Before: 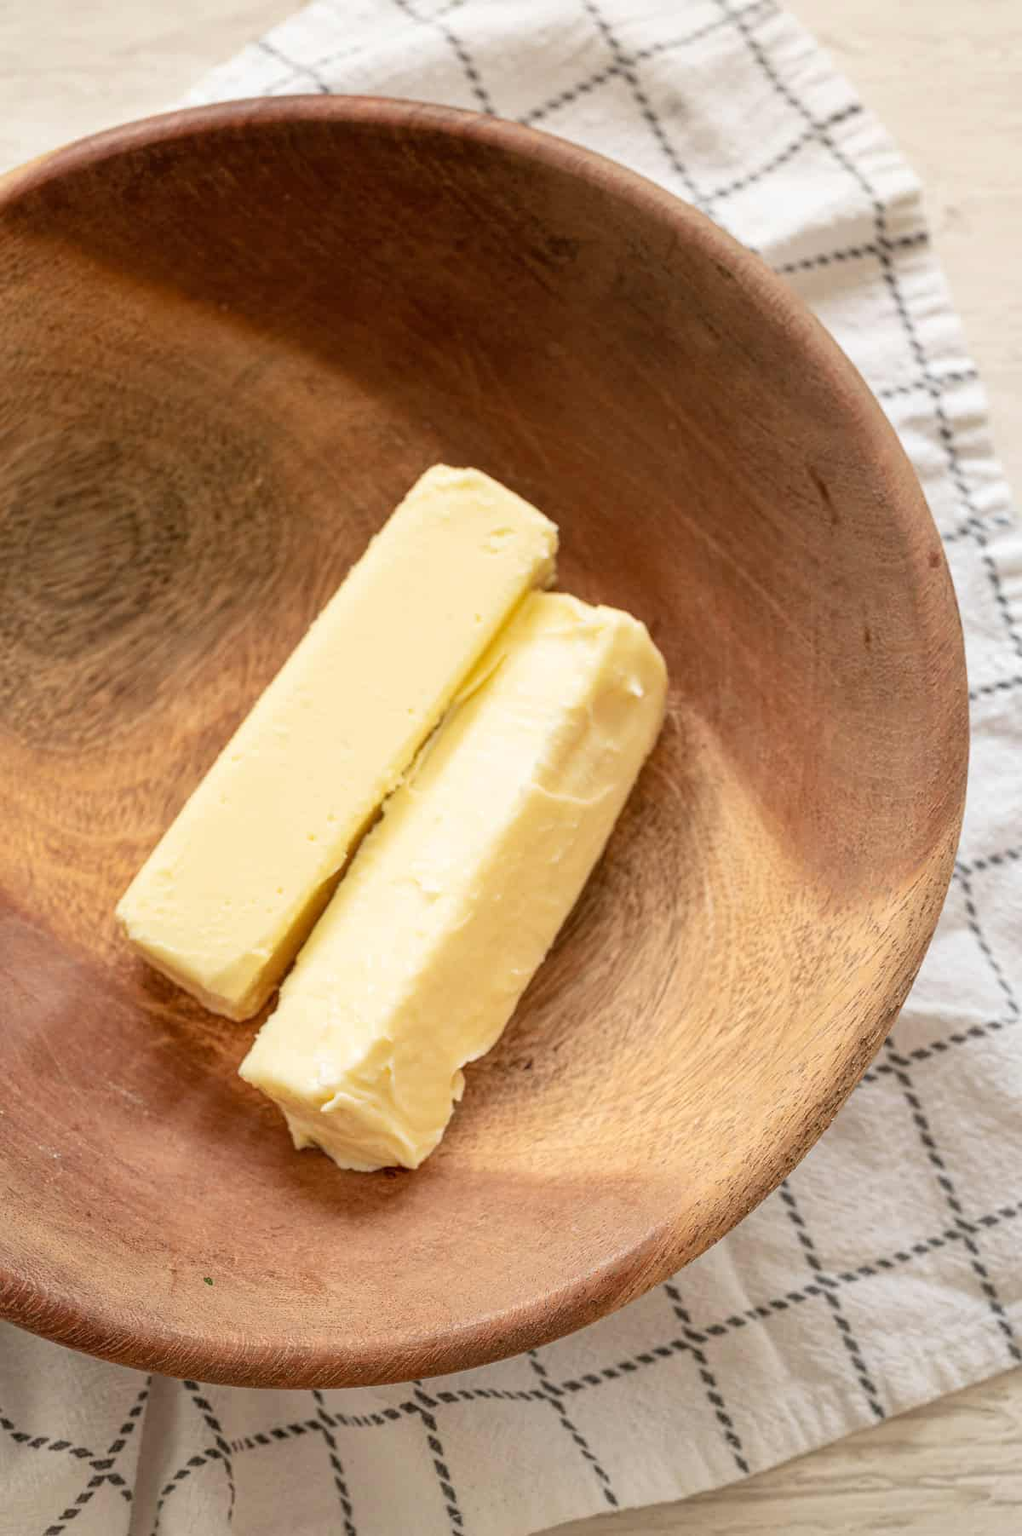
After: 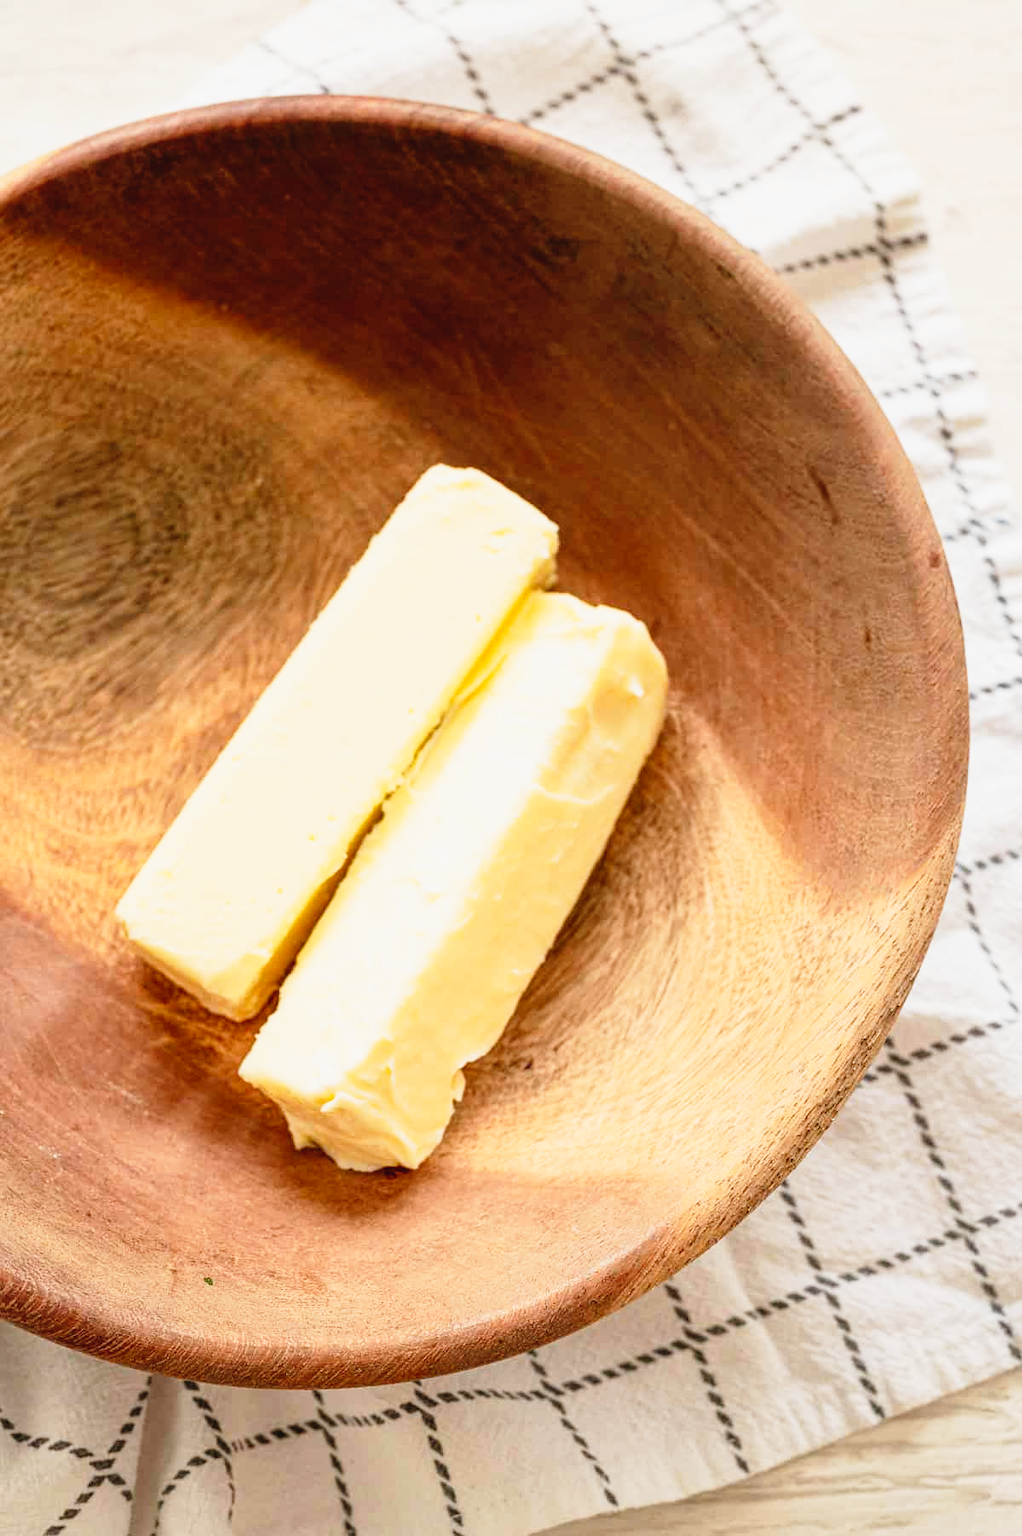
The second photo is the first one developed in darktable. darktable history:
tone curve: curves: ch0 [(0.003, 0.032) (0.037, 0.037) (0.149, 0.117) (0.297, 0.318) (0.41, 0.48) (0.541, 0.649) (0.722, 0.857) (0.875, 0.946) (1, 0.98)]; ch1 [(0, 0) (0.305, 0.325) (0.453, 0.437) (0.482, 0.474) (0.501, 0.498) (0.506, 0.503) (0.559, 0.576) (0.6, 0.635) (0.656, 0.707) (1, 1)]; ch2 [(0, 0) (0.323, 0.277) (0.408, 0.399) (0.45, 0.48) (0.499, 0.502) (0.515, 0.532) (0.573, 0.602) (0.653, 0.675) (0.75, 0.756) (1, 1)], preserve colors none
